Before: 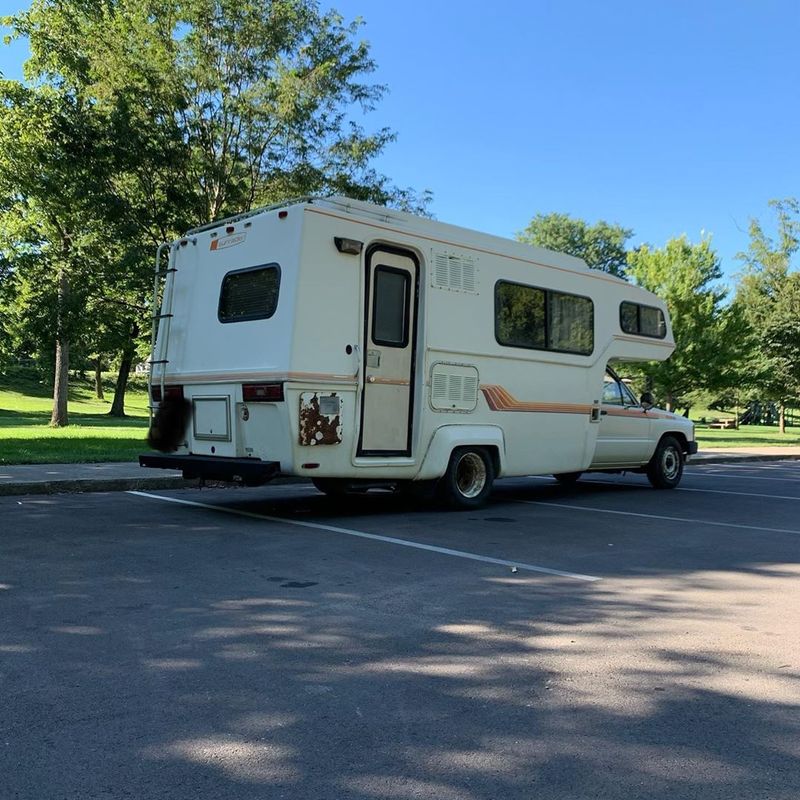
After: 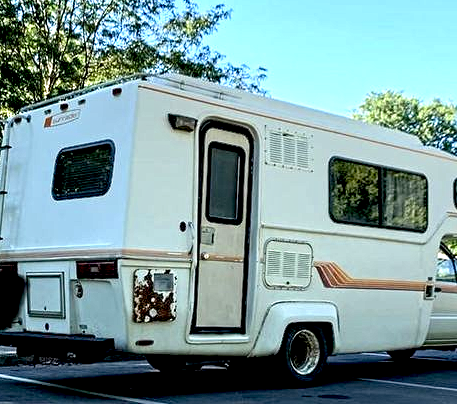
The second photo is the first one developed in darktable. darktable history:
exposure: black level correction 0.008, exposure 0.98 EV, compensate highlight preservation false
contrast equalizer: octaves 7, y [[0.506, 0.531, 0.562, 0.606, 0.638, 0.669], [0.5 ×6], [0.5 ×6], [0 ×6], [0 ×6]]
crop: left 20.874%, top 15.431%, right 21.886%, bottom 34.005%
